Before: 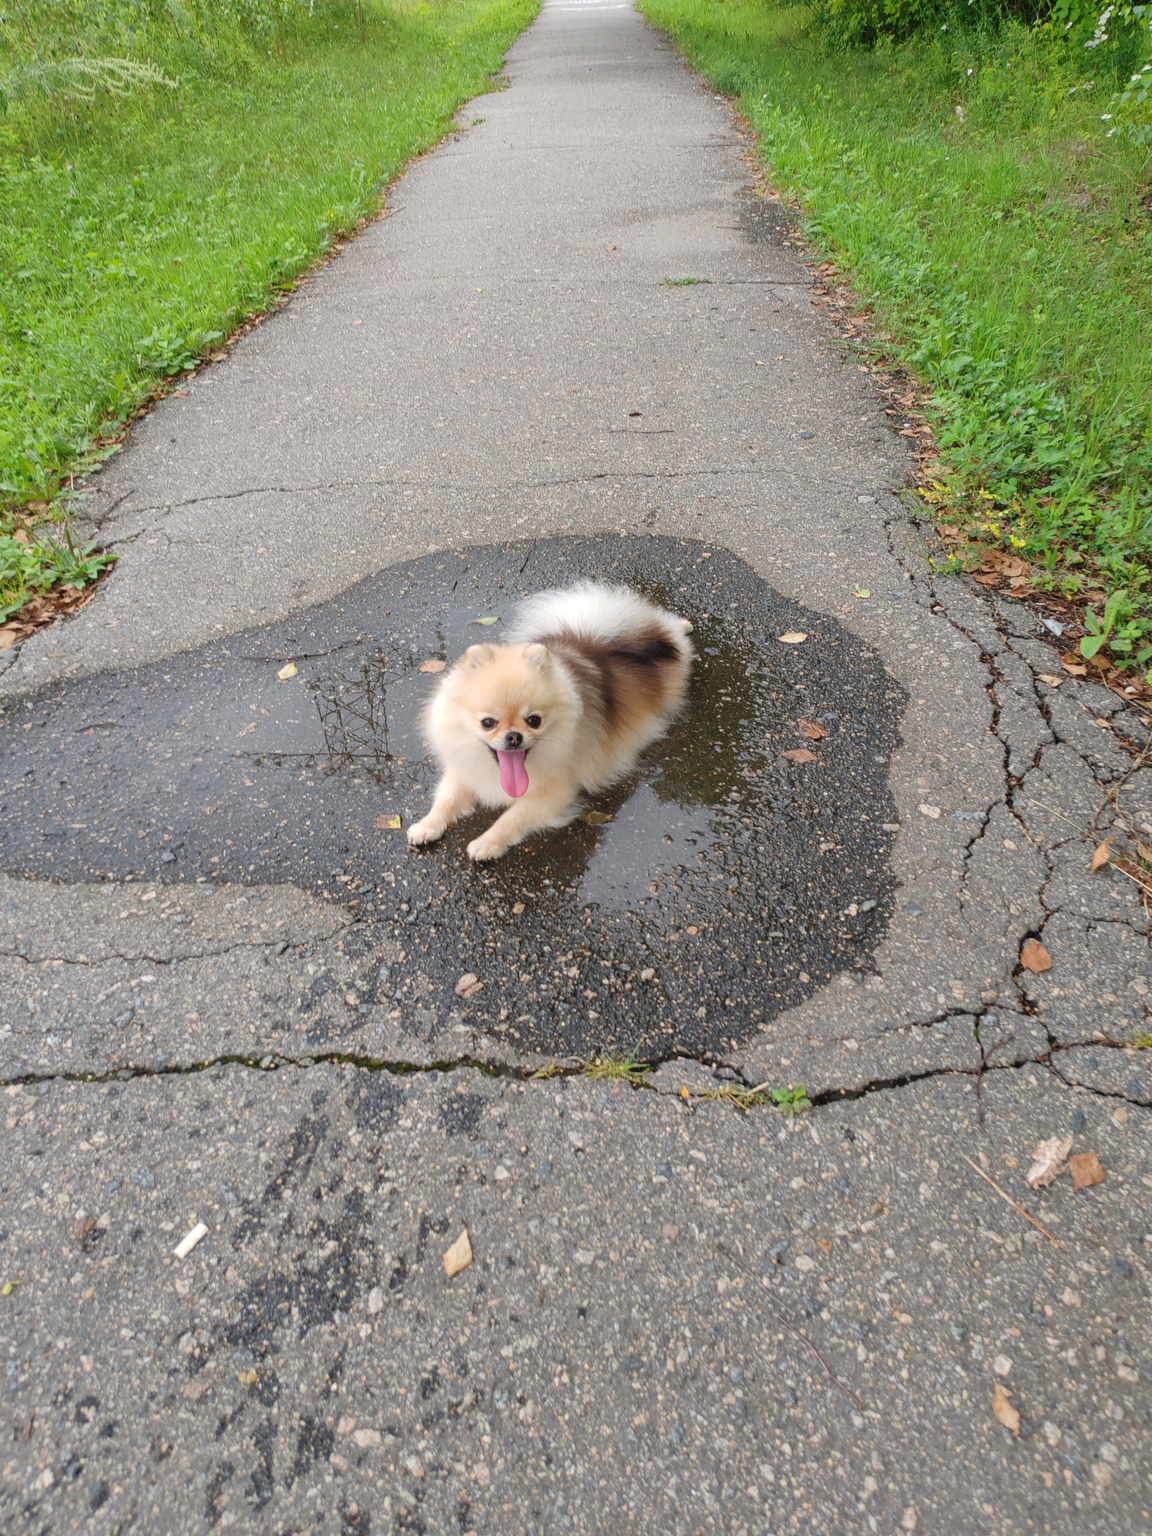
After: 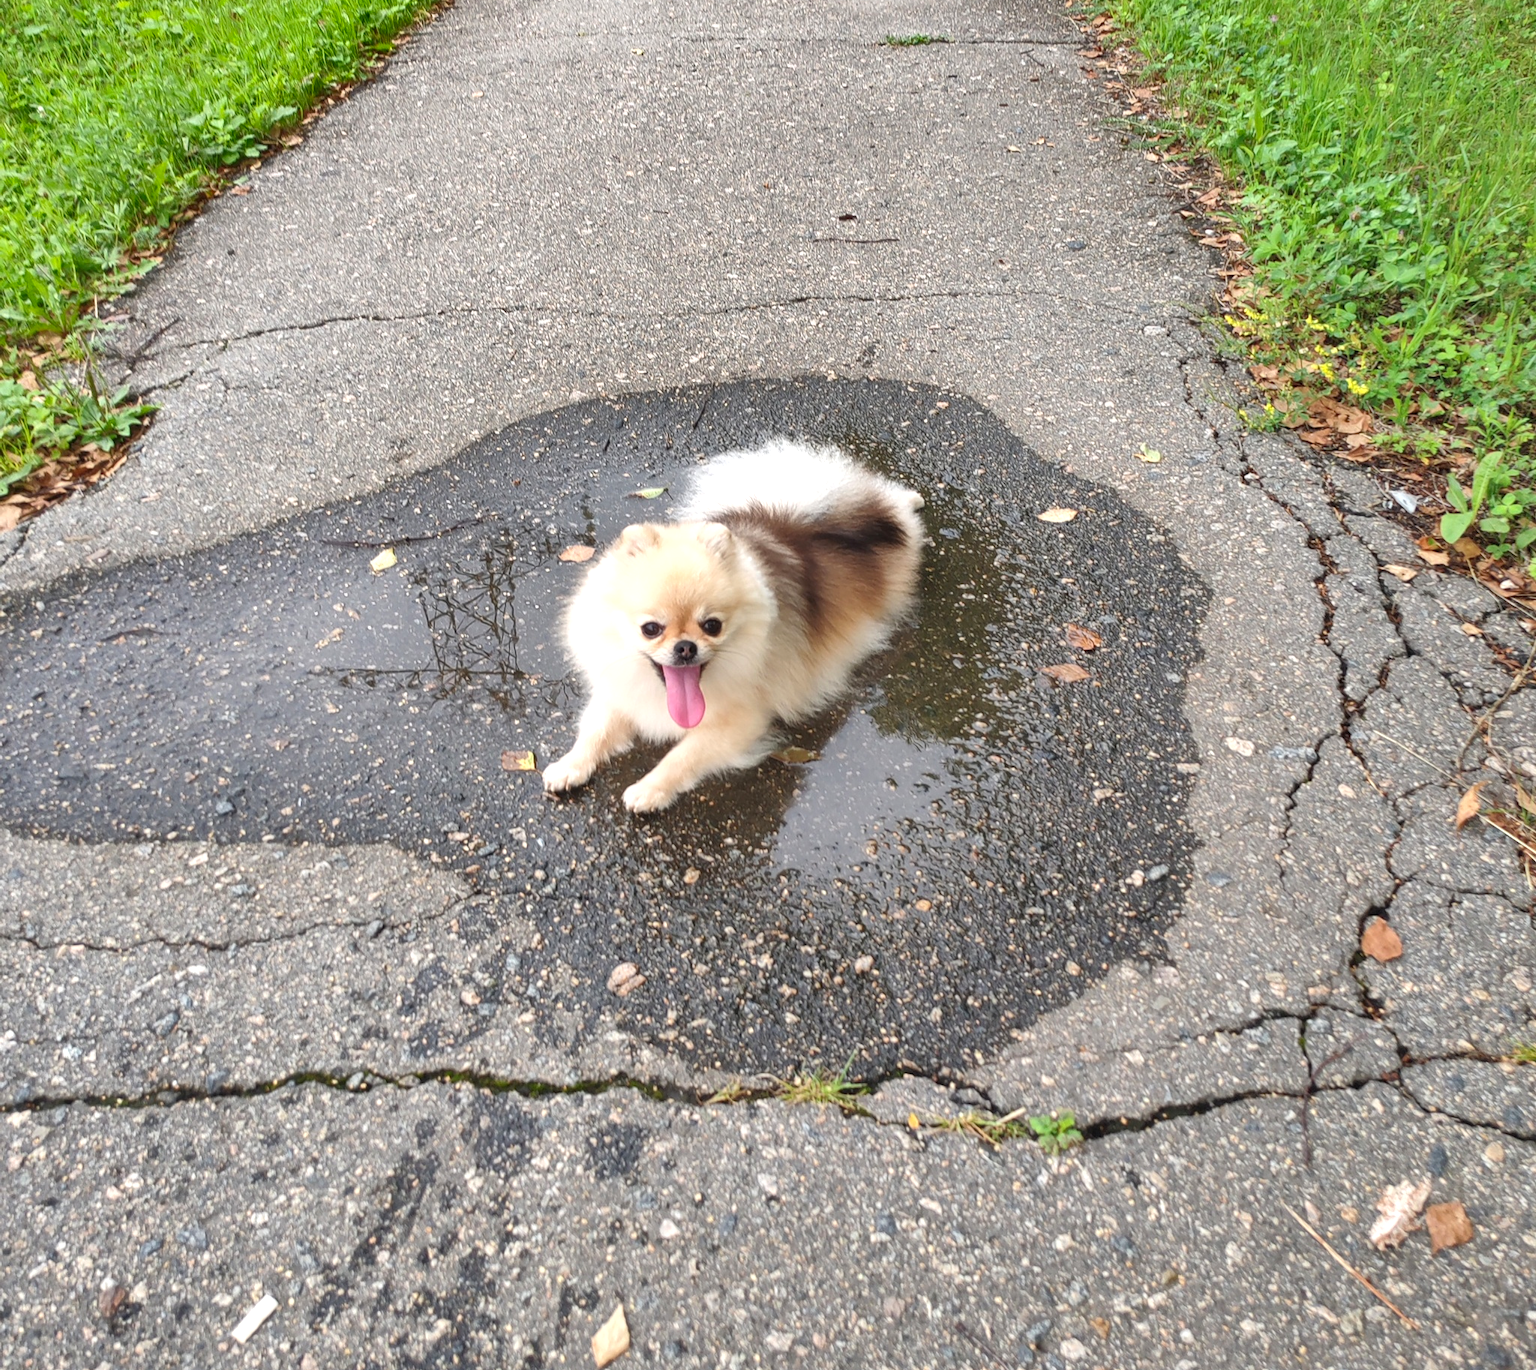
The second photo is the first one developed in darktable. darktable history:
exposure: exposure 0.478 EV, compensate highlight preservation false
crop: top 16.388%, bottom 16.693%
shadows and highlights: radius 173.17, shadows 27.48, white point adjustment 3.29, highlights -67.89, soften with gaussian
levels: mode automatic, levels [0.101, 0.578, 0.953]
